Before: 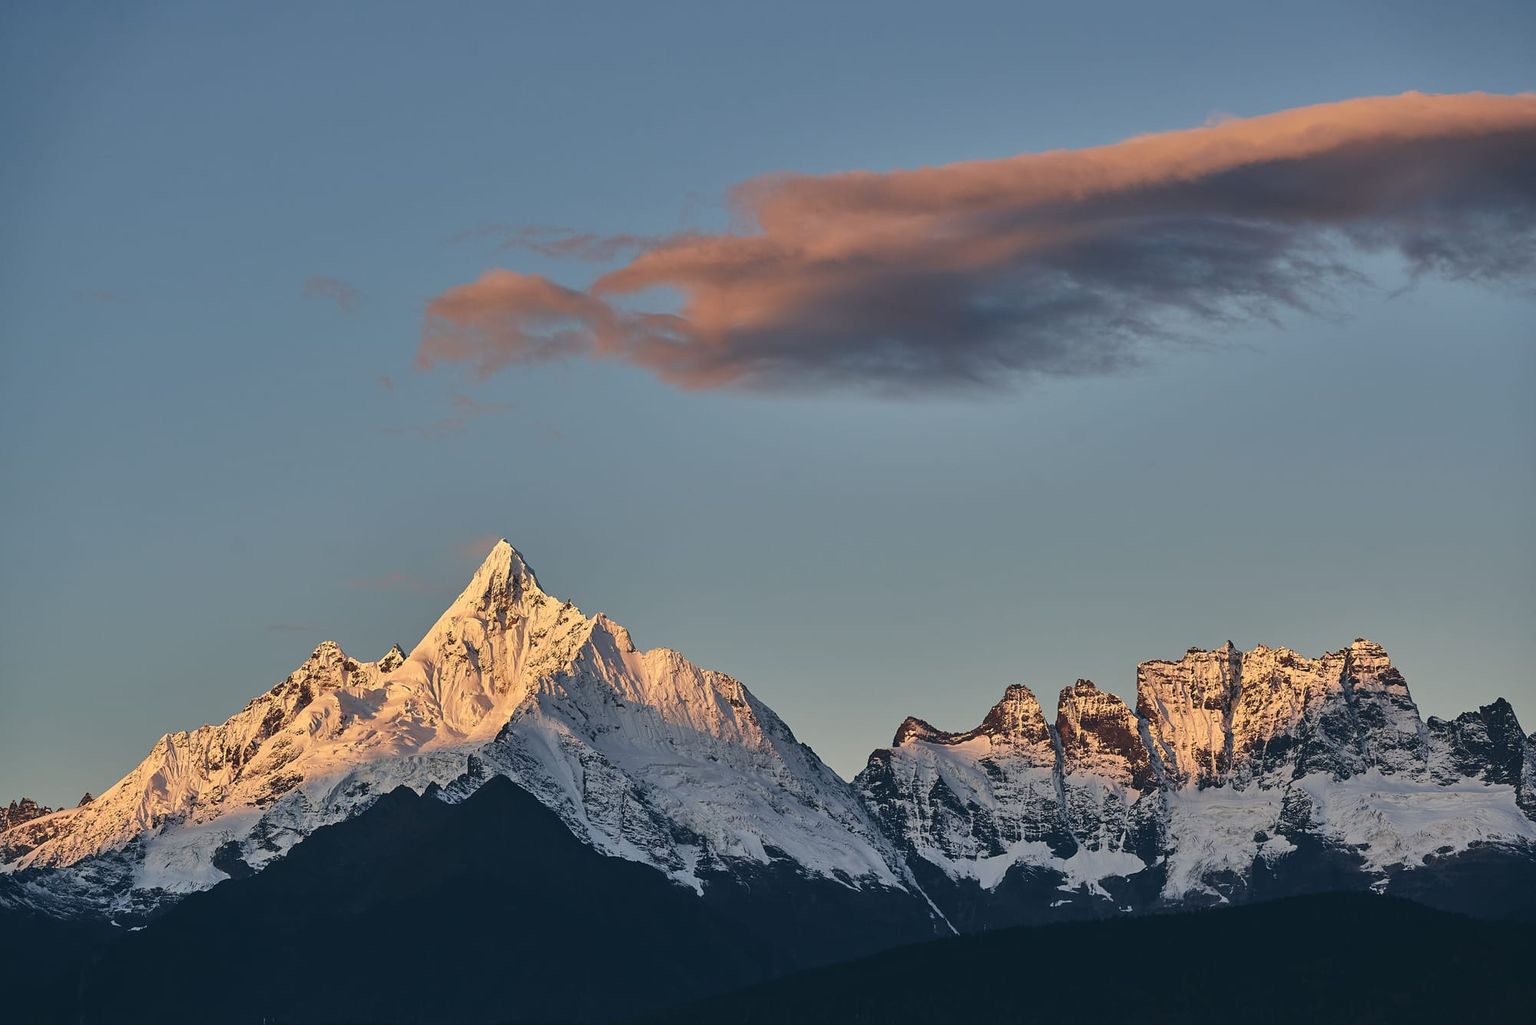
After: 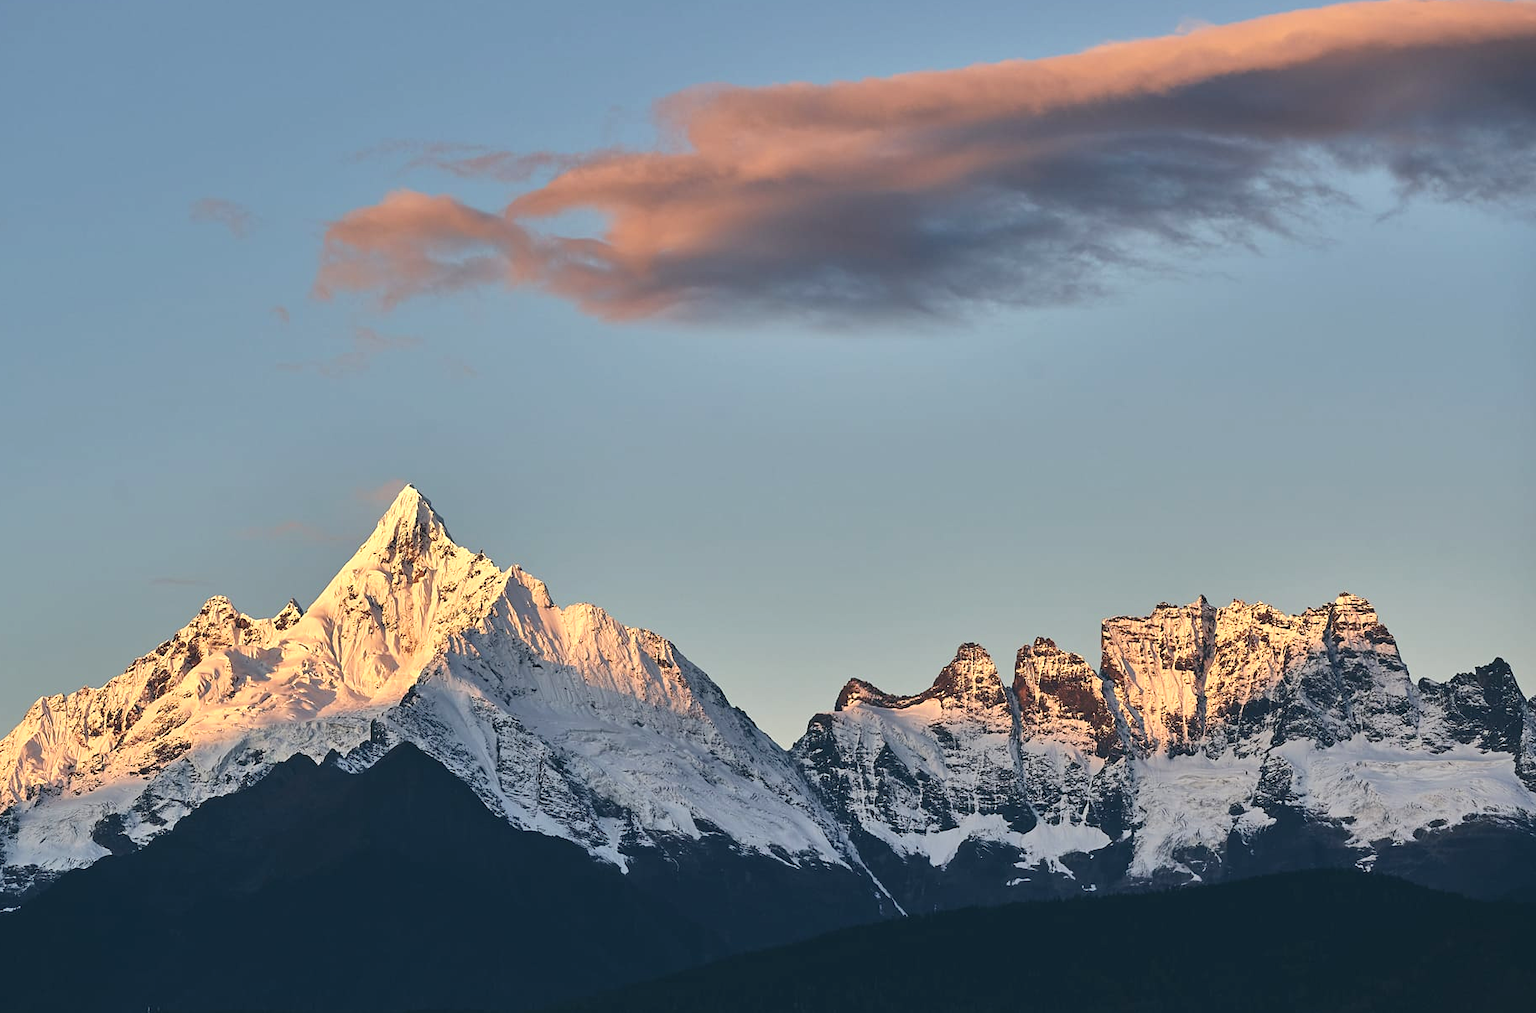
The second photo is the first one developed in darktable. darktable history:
crop and rotate: left 8.356%, top 9.324%
exposure: exposure 0.549 EV, compensate highlight preservation false
